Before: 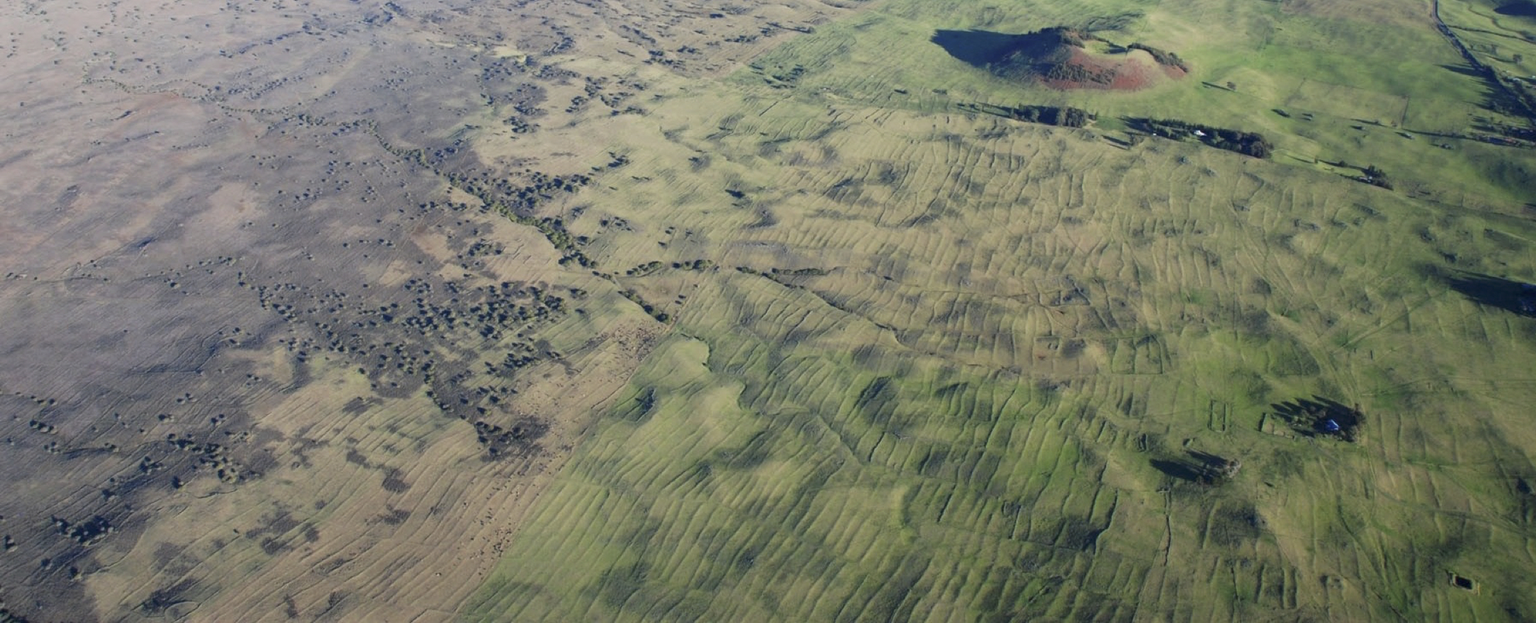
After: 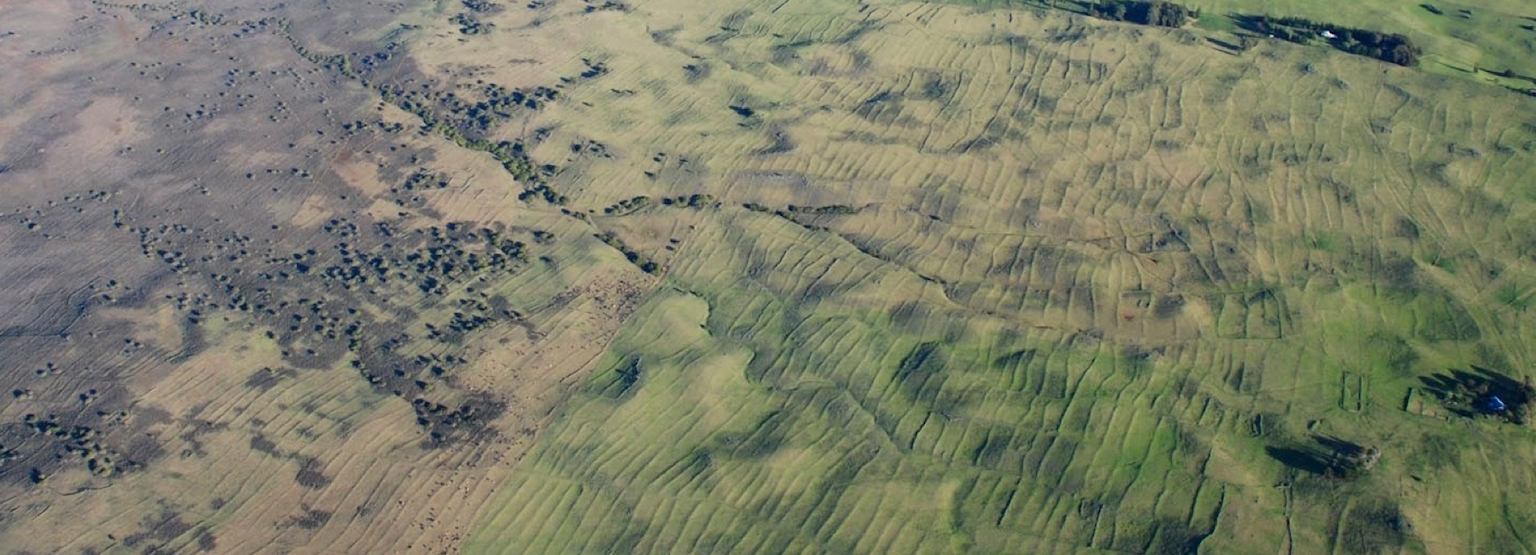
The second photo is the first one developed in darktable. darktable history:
crop: left 9.654%, top 17.048%, right 11.158%, bottom 12.329%
